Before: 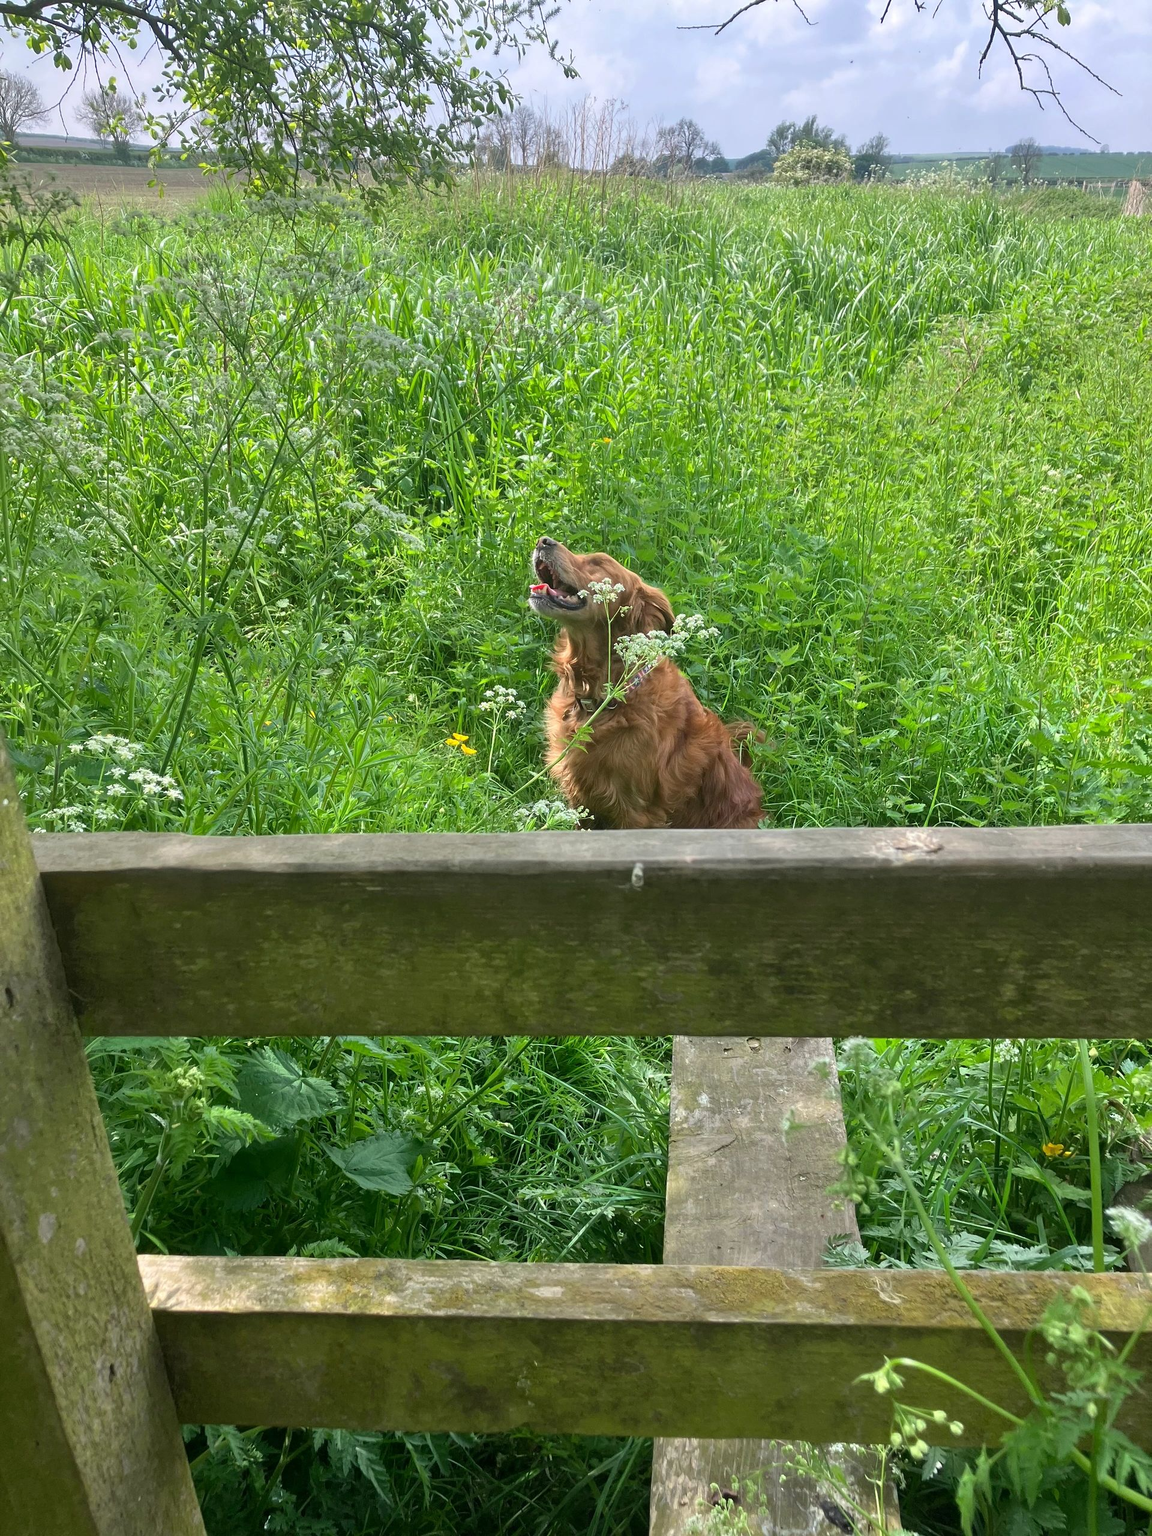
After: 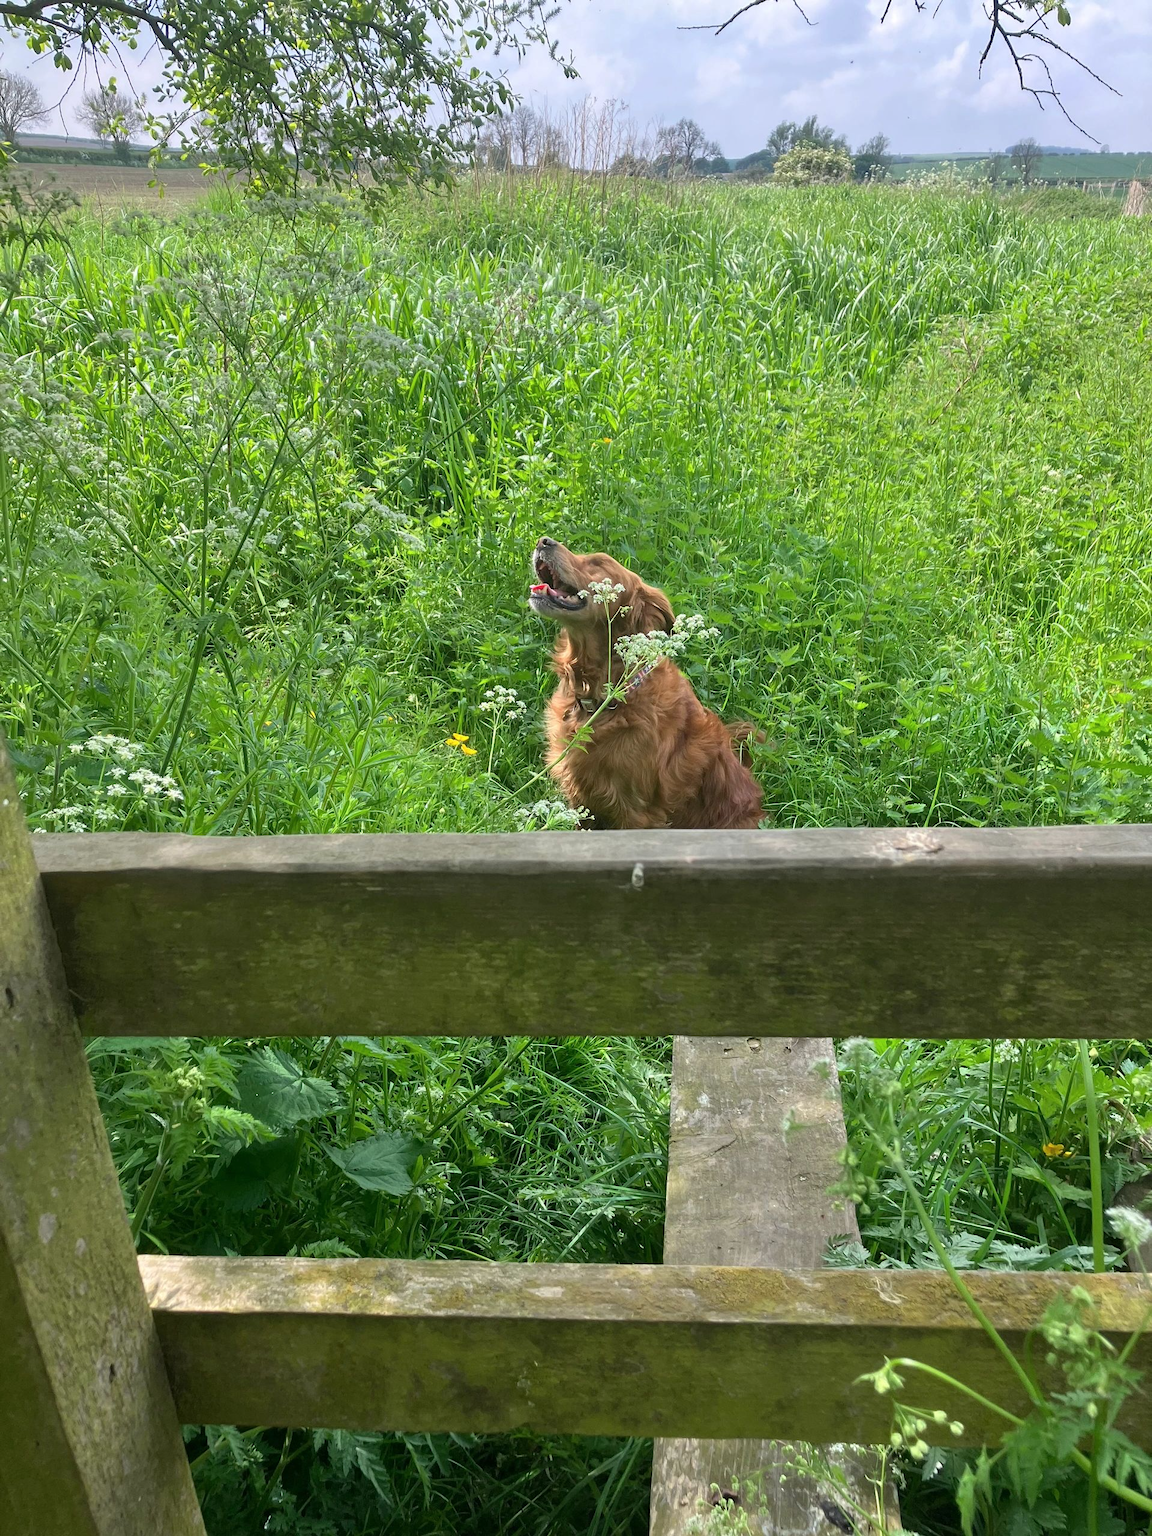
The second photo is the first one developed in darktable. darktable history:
white balance: emerald 1
color balance: input saturation 99%
